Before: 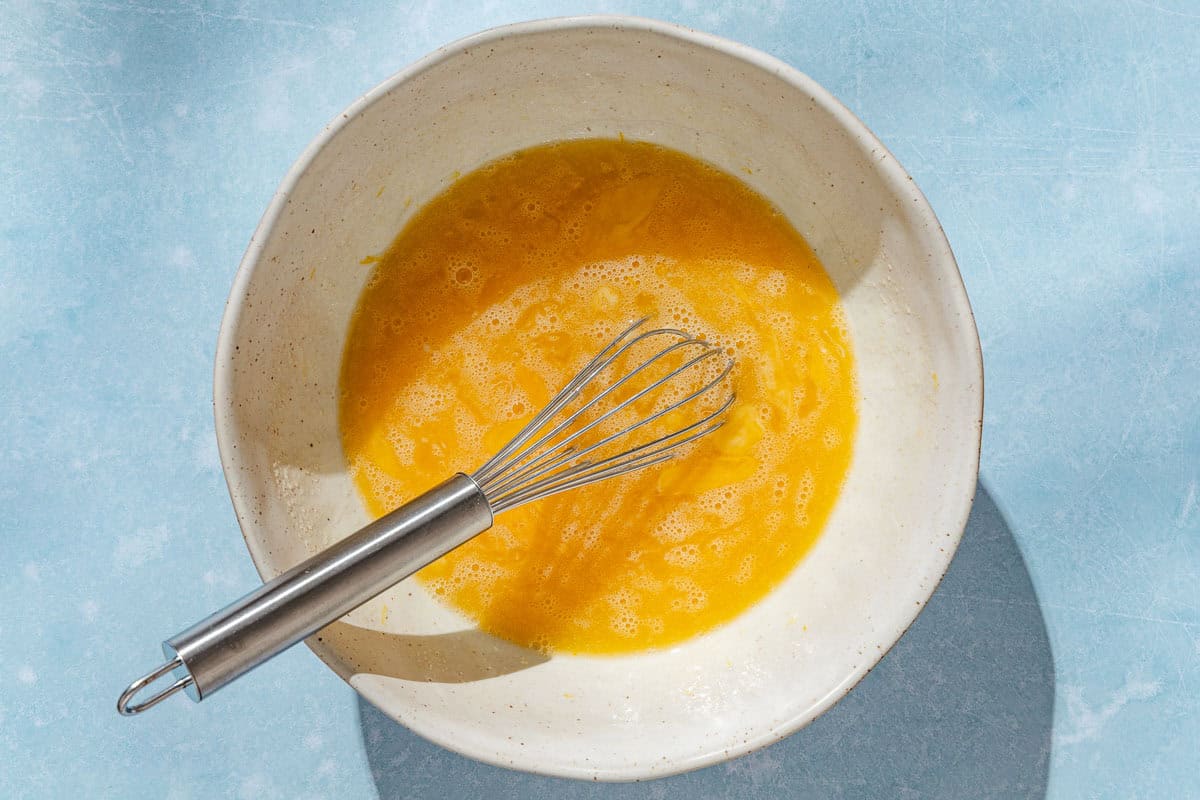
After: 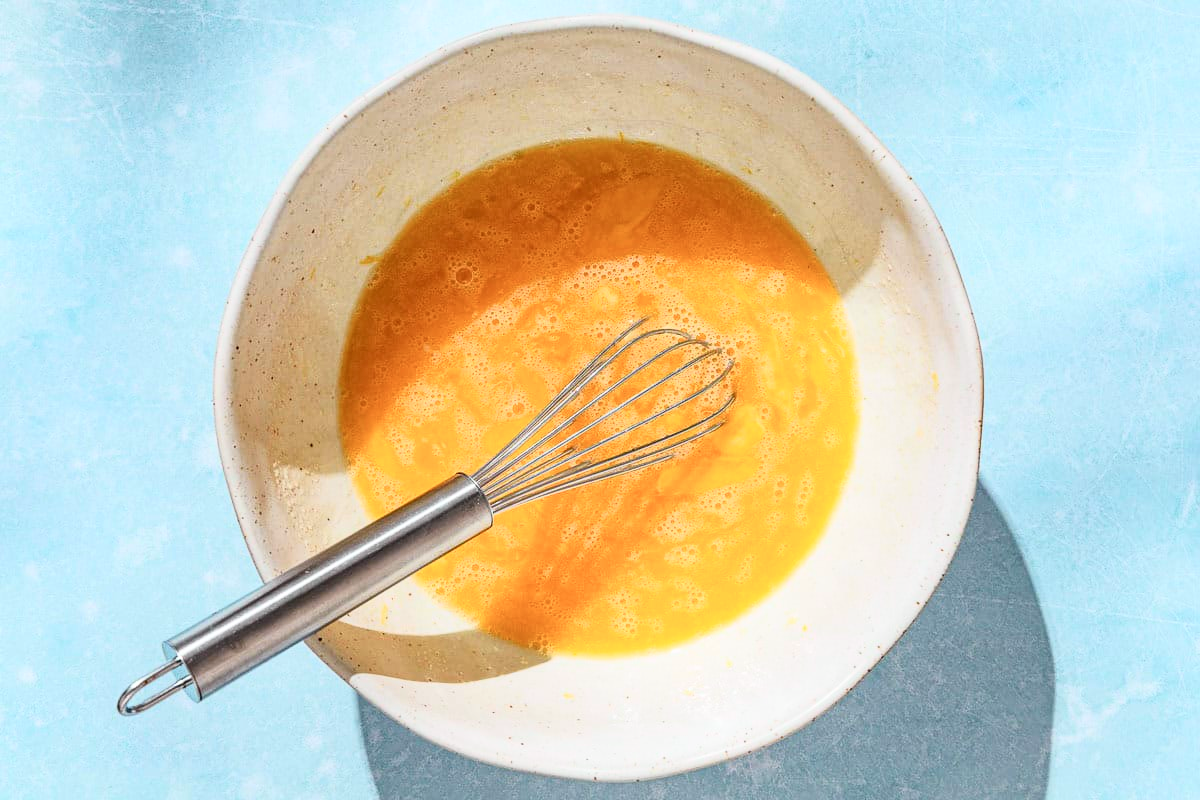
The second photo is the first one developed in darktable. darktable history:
tone curve: curves: ch0 [(0, 0) (0.051, 0.027) (0.096, 0.071) (0.241, 0.247) (0.455, 0.52) (0.594, 0.692) (0.715, 0.845) (0.84, 0.936) (1, 1)]; ch1 [(0, 0) (0.1, 0.038) (0.318, 0.243) (0.399, 0.351) (0.478, 0.469) (0.499, 0.499) (0.534, 0.549) (0.565, 0.605) (0.601, 0.644) (0.666, 0.701) (1, 1)]; ch2 [(0, 0) (0.453, 0.45) (0.479, 0.483) (0.504, 0.499) (0.52, 0.508) (0.561, 0.573) (0.592, 0.617) (0.824, 0.815) (1, 1)], color space Lab, independent channels, preserve colors none
